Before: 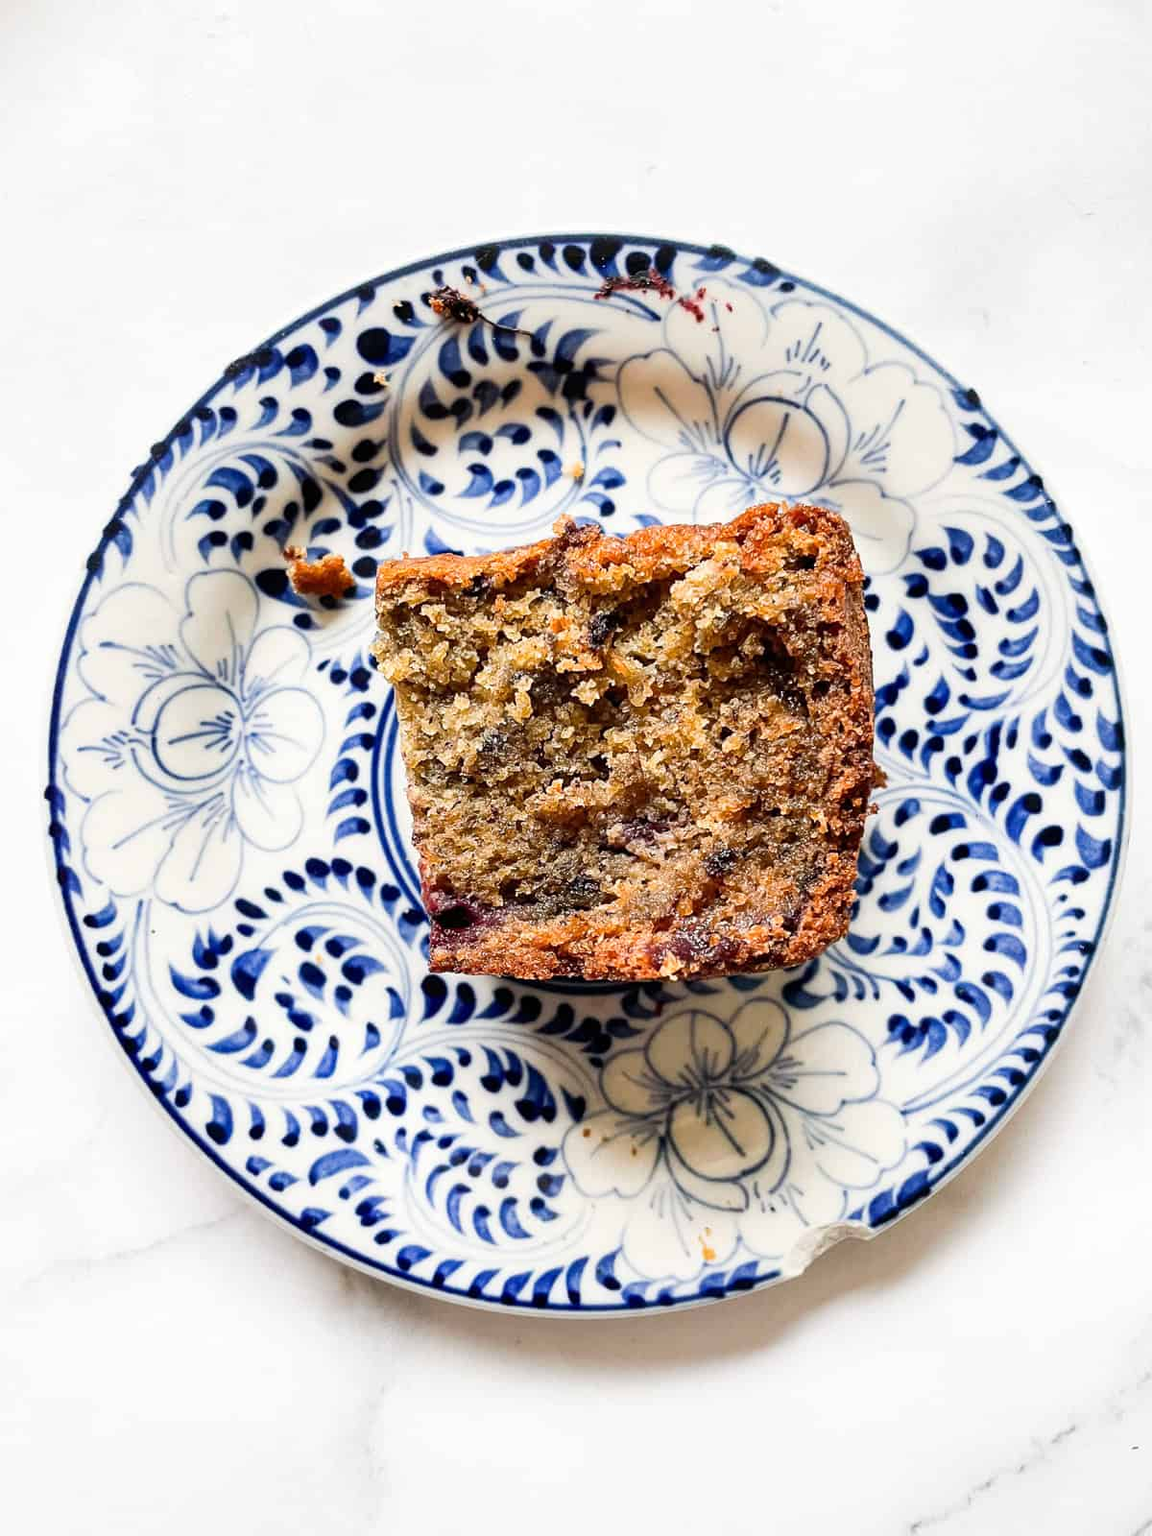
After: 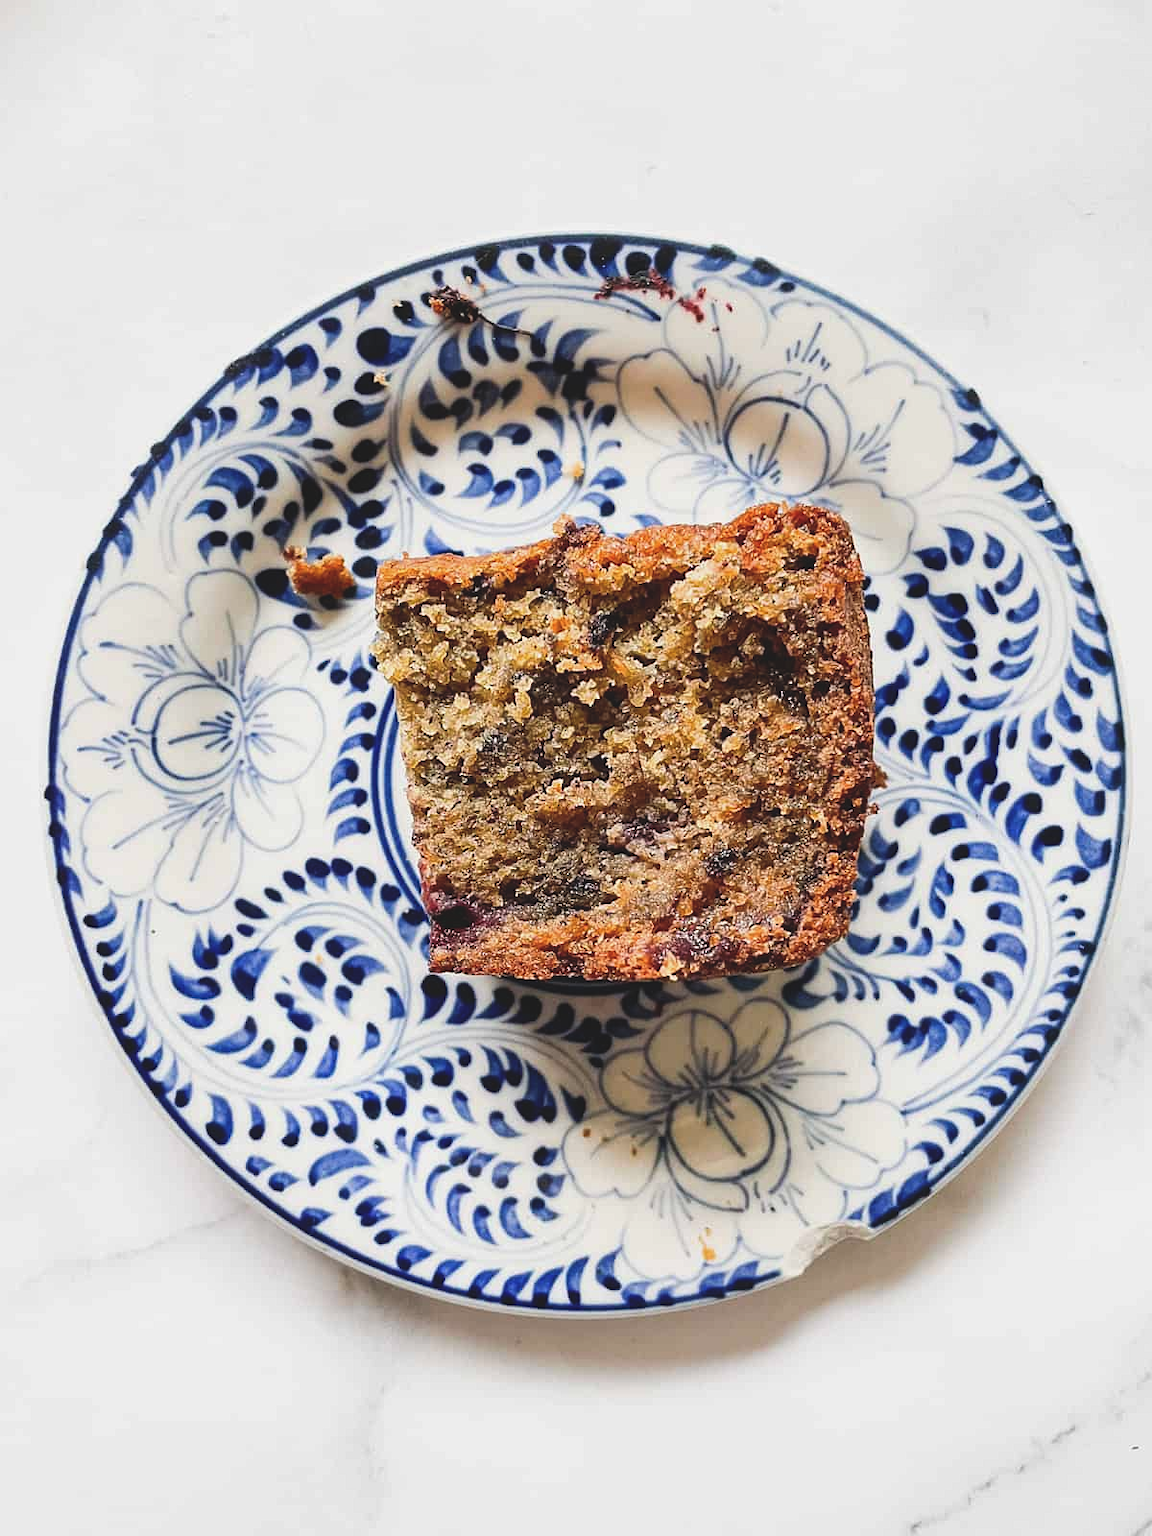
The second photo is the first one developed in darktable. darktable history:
sharpen: radius 1.272, amount 0.305, threshold 0
exposure: black level correction -0.014, exposure -0.193 EV, compensate highlight preservation false
